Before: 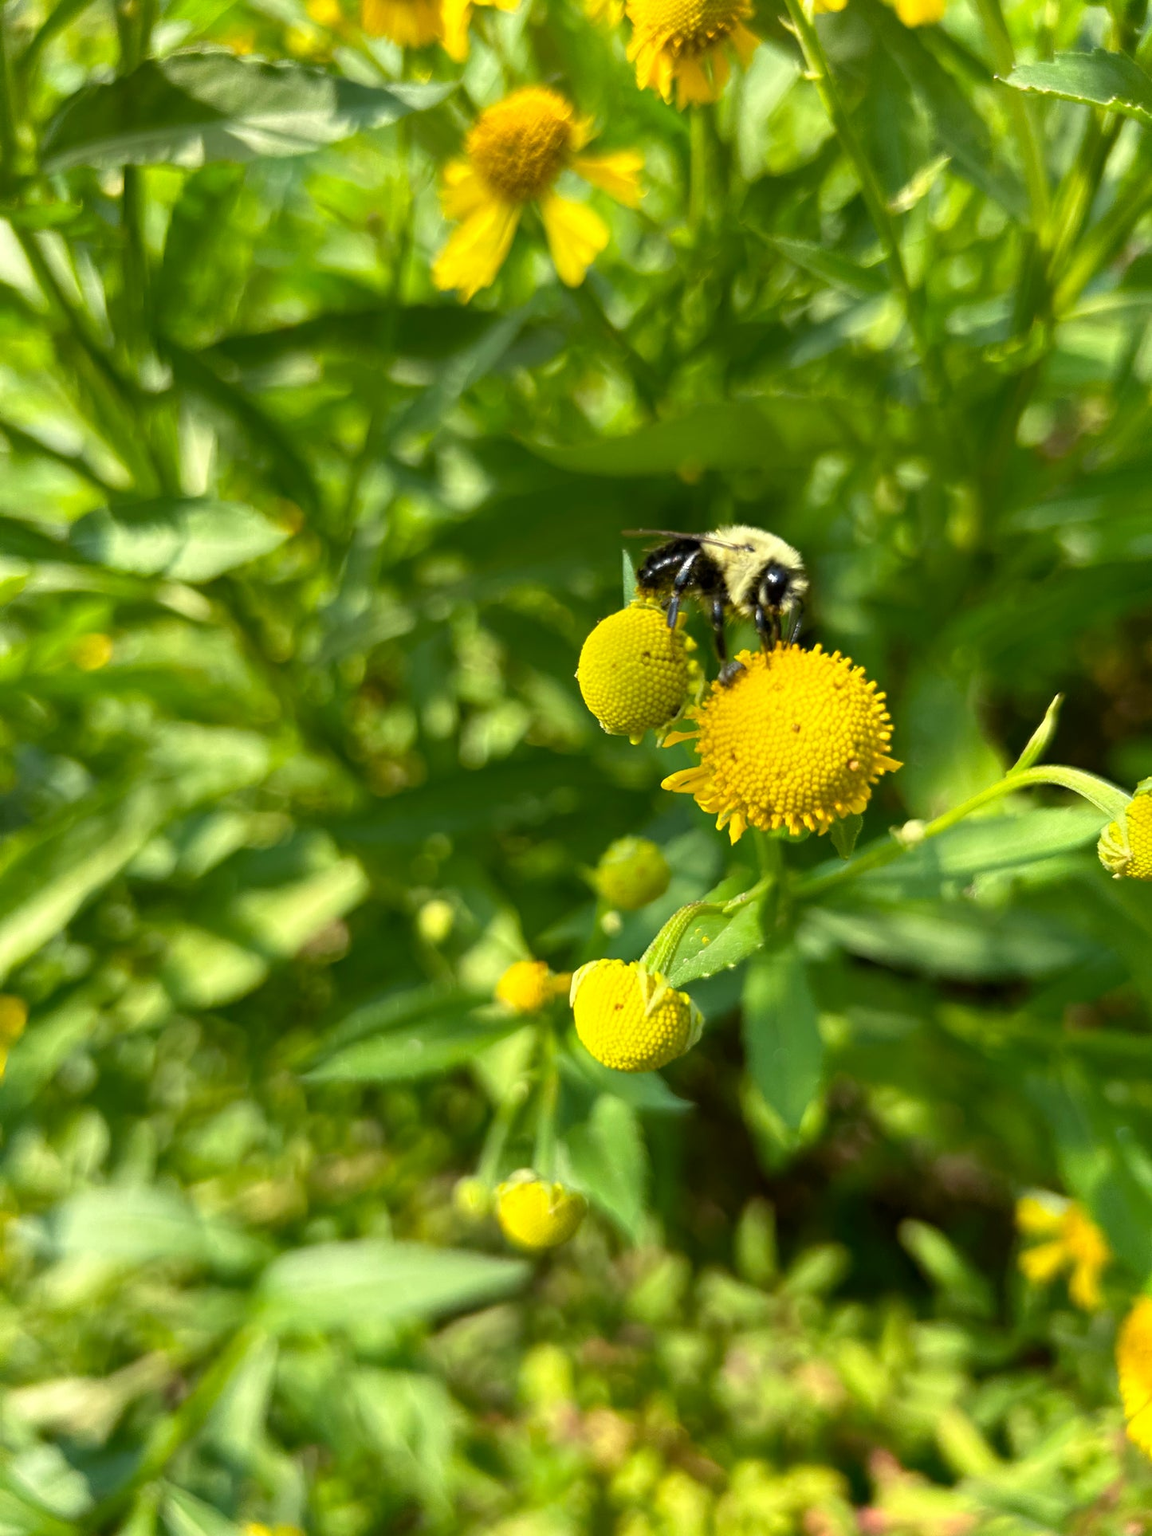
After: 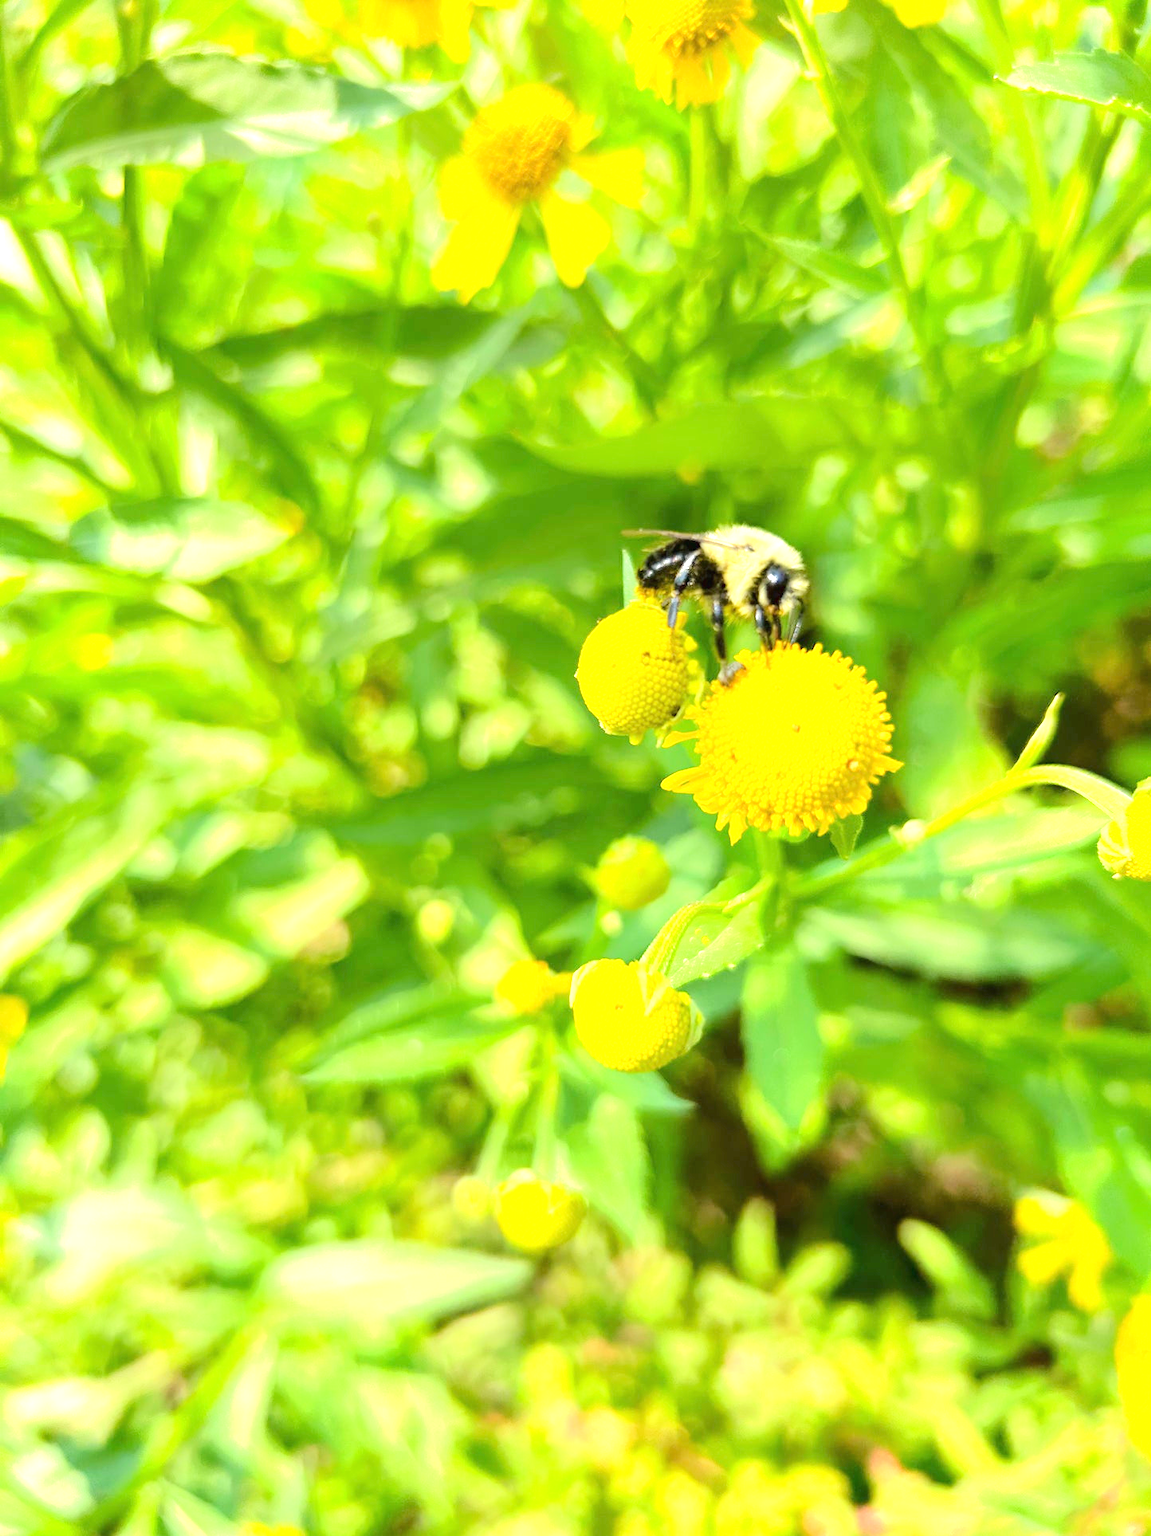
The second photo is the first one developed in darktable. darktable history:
exposure: black level correction 0, exposure 0.892 EV, compensate highlight preservation false
tone equalizer: edges refinement/feathering 500, mask exposure compensation -1.57 EV, preserve details guided filter
tone curve: curves: ch0 [(0, 0) (0.003, 0.021) (0.011, 0.033) (0.025, 0.059) (0.044, 0.097) (0.069, 0.141) (0.1, 0.186) (0.136, 0.237) (0.177, 0.298) (0.224, 0.378) (0.277, 0.47) (0.335, 0.542) (0.399, 0.605) (0.468, 0.678) (0.543, 0.724) (0.623, 0.787) (0.709, 0.829) (0.801, 0.875) (0.898, 0.912) (1, 1)]
